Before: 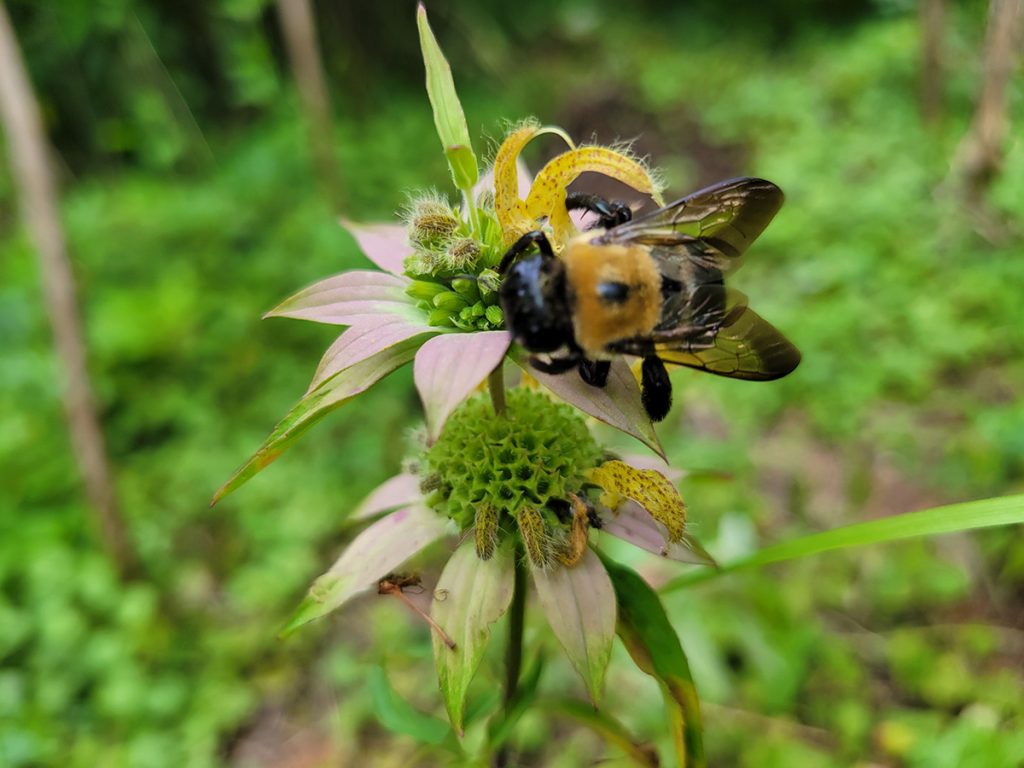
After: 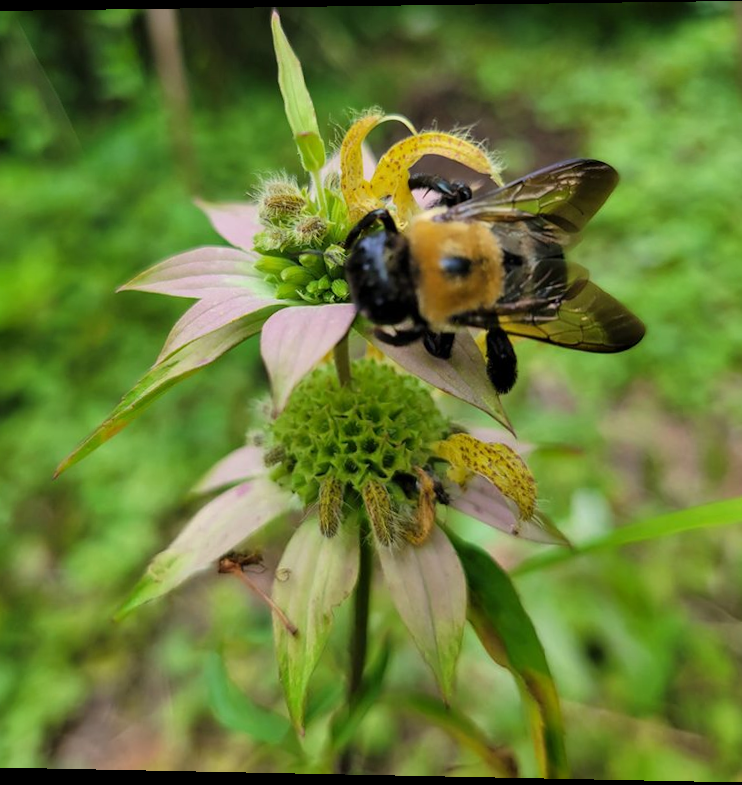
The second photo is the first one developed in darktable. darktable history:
rotate and perspective: rotation 0.128°, lens shift (vertical) -0.181, lens shift (horizontal) -0.044, shear 0.001, automatic cropping off
crop: left 16.899%, right 16.556%
